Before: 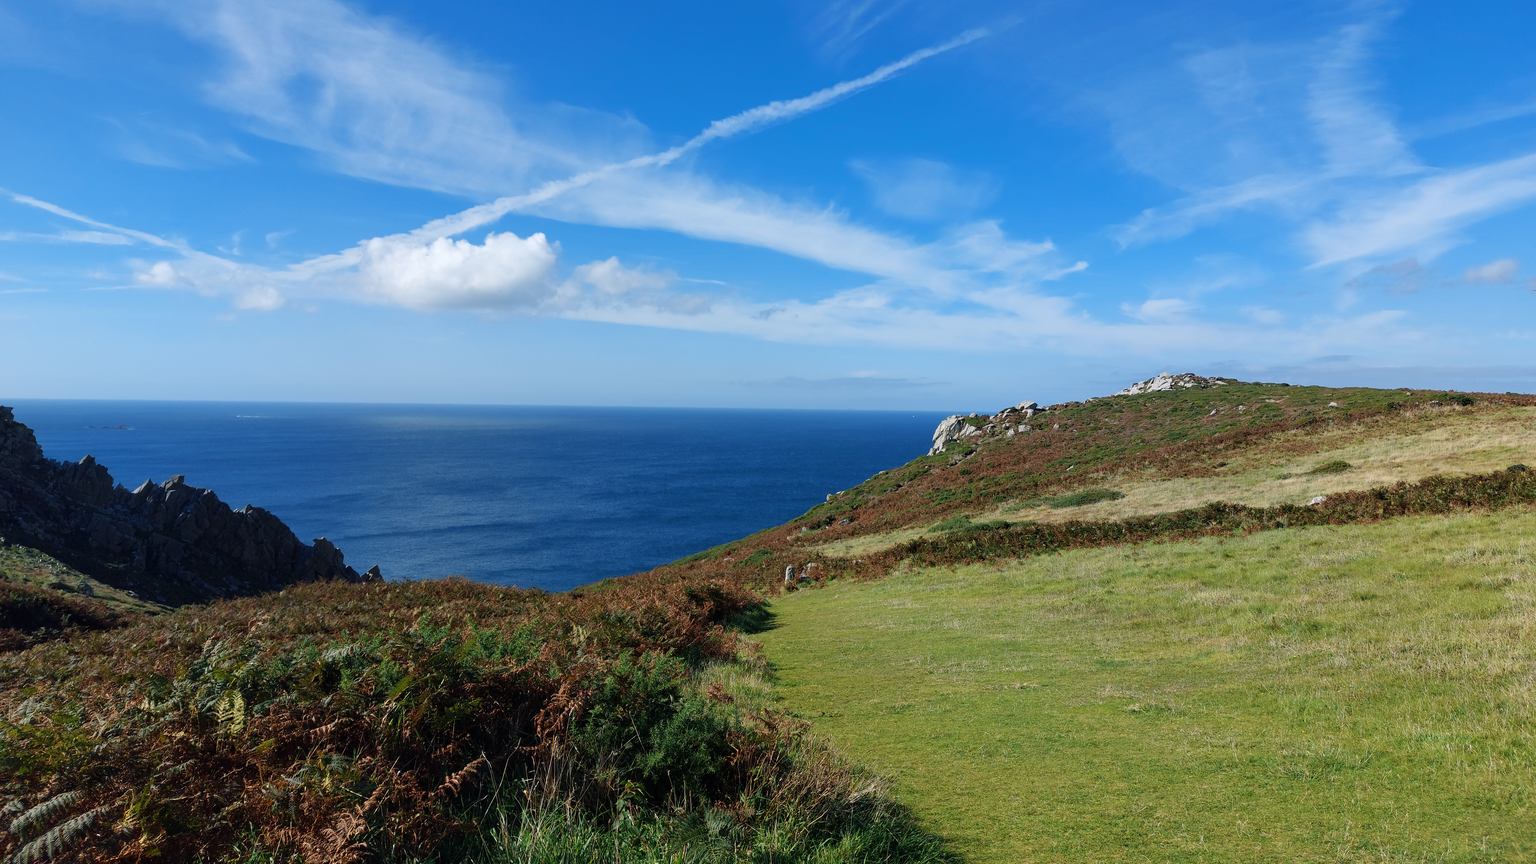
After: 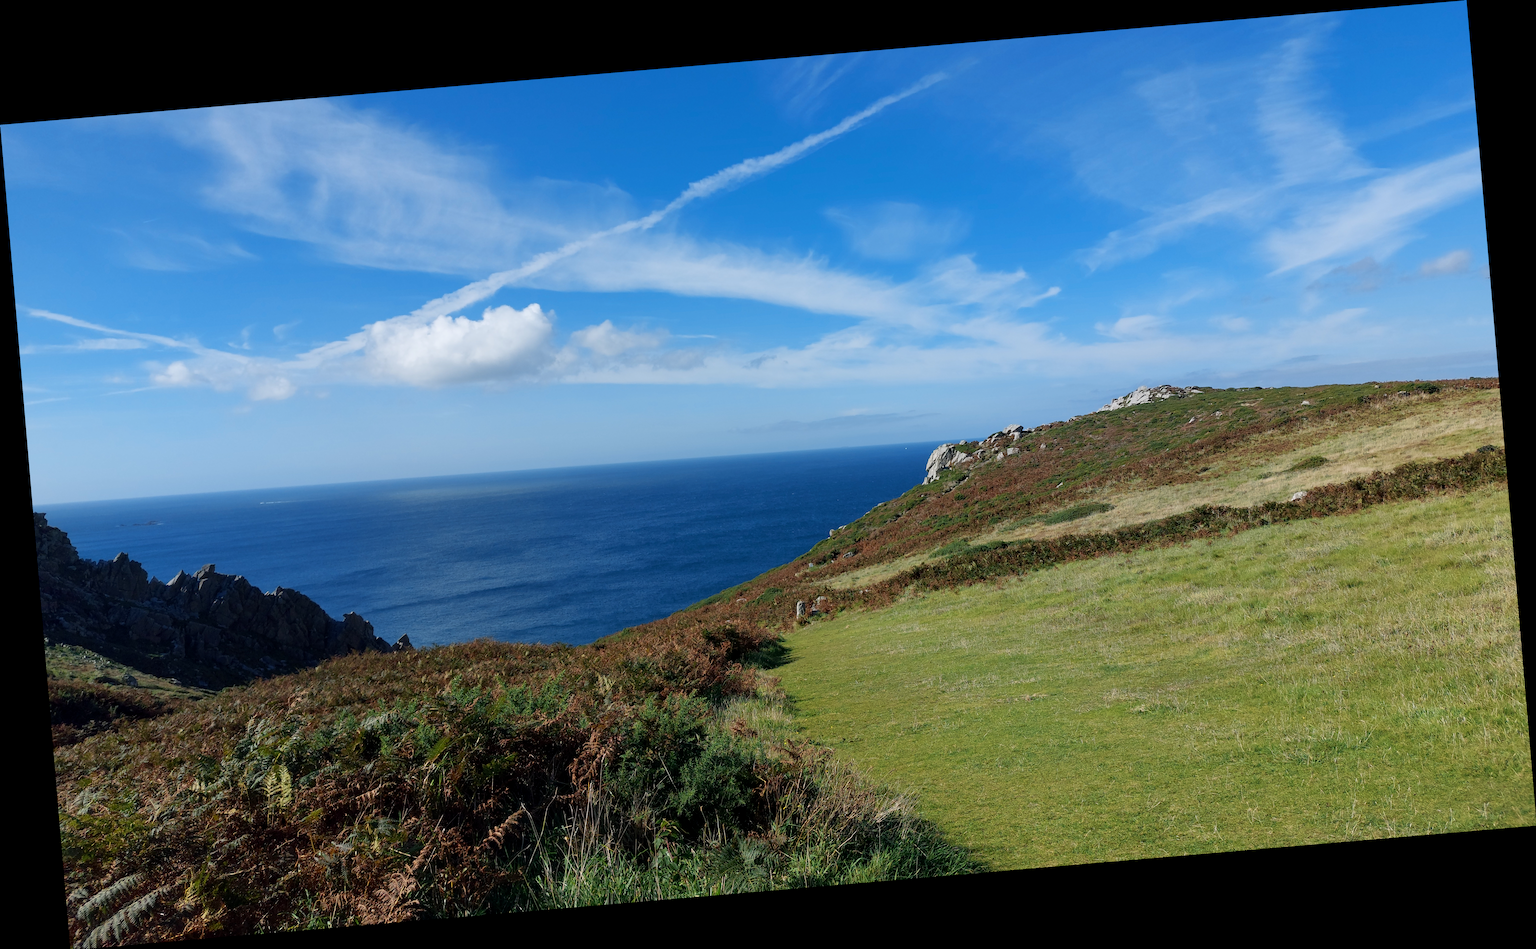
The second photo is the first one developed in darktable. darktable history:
exposure: black level correction 0.002, exposure -0.1 EV, compensate highlight preservation false
rotate and perspective: rotation -4.86°, automatic cropping off
